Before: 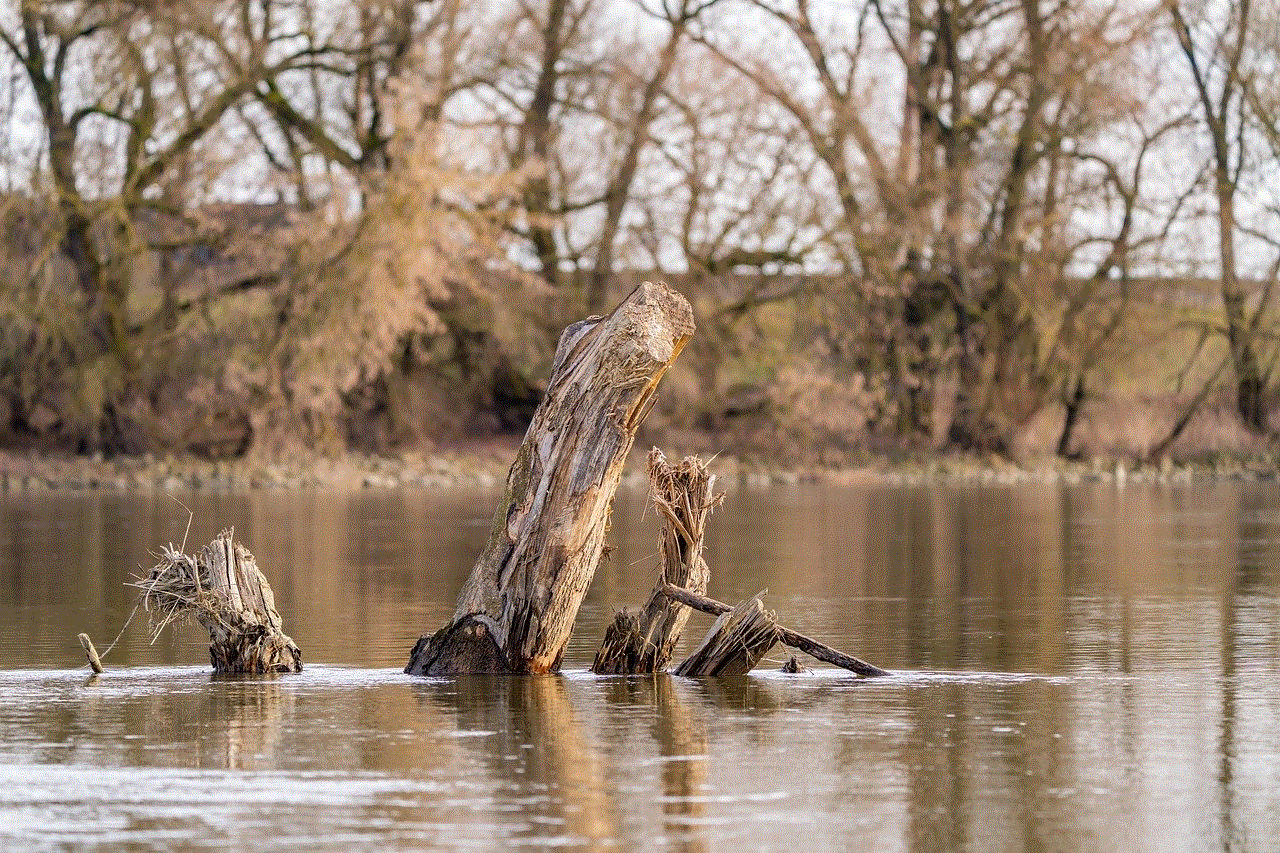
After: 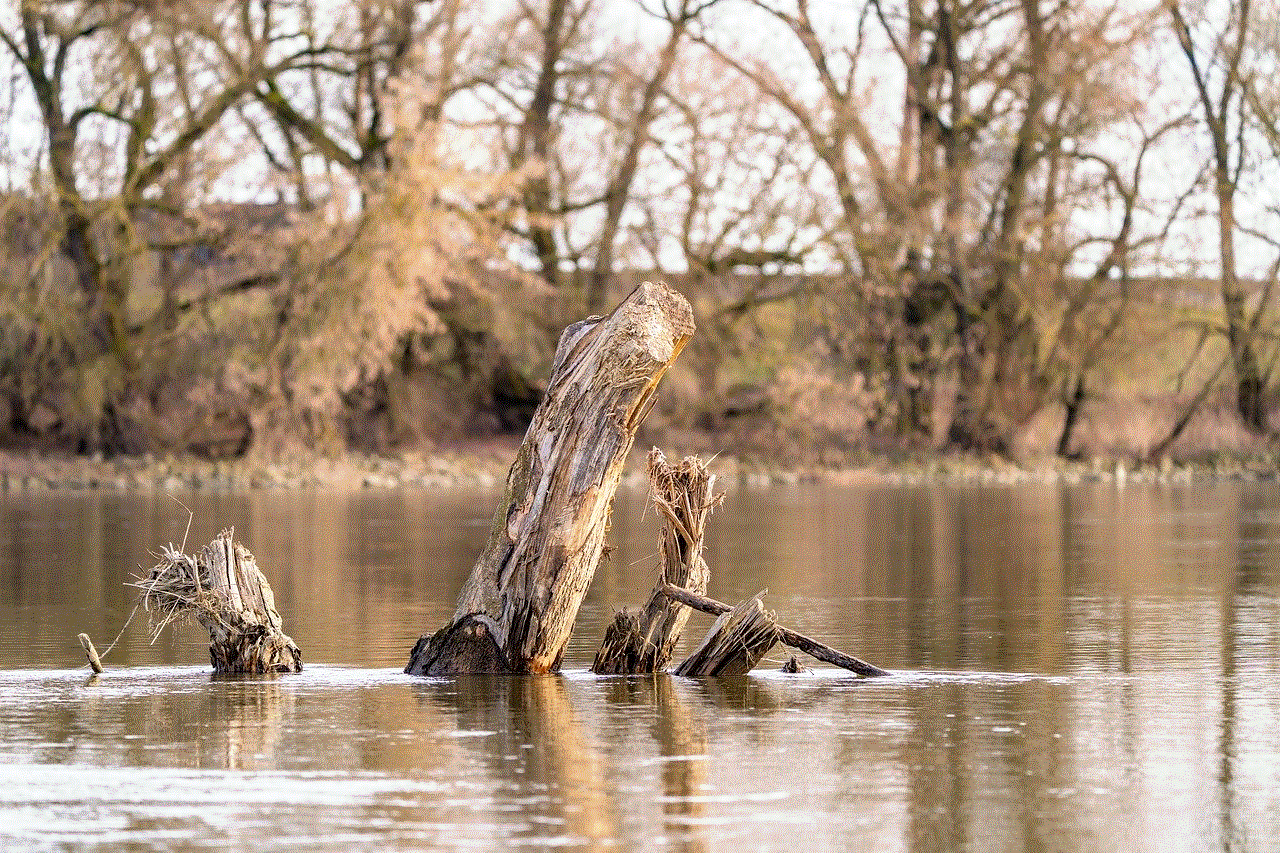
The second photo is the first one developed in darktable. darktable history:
tone equalizer: -8 EV -0.382 EV, -7 EV -0.359 EV, -6 EV -0.295 EV, -5 EV -0.187 EV, -3 EV 0.216 EV, -2 EV 0.318 EV, -1 EV 0.384 EV, +0 EV 0.393 EV
